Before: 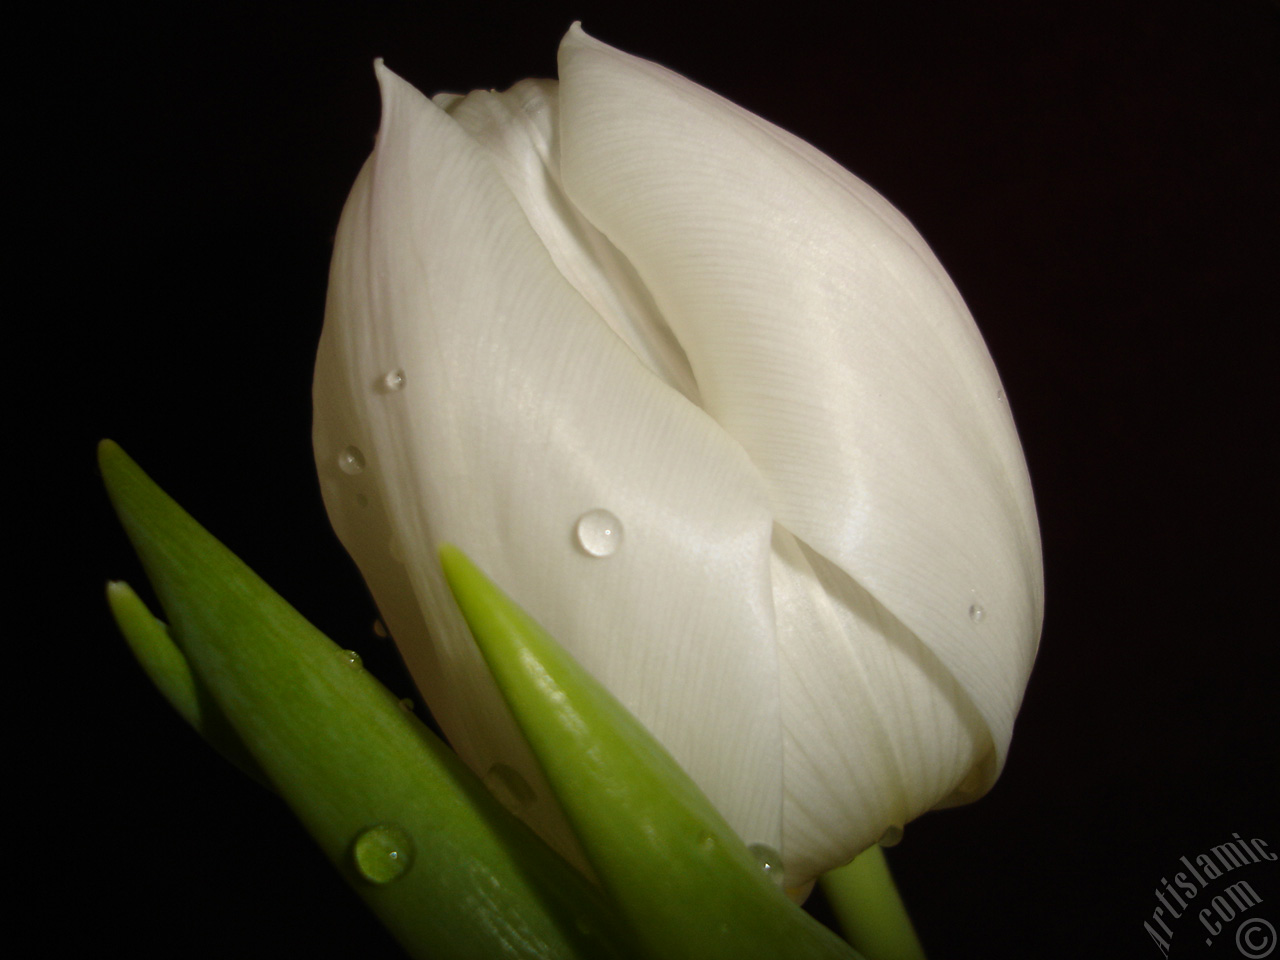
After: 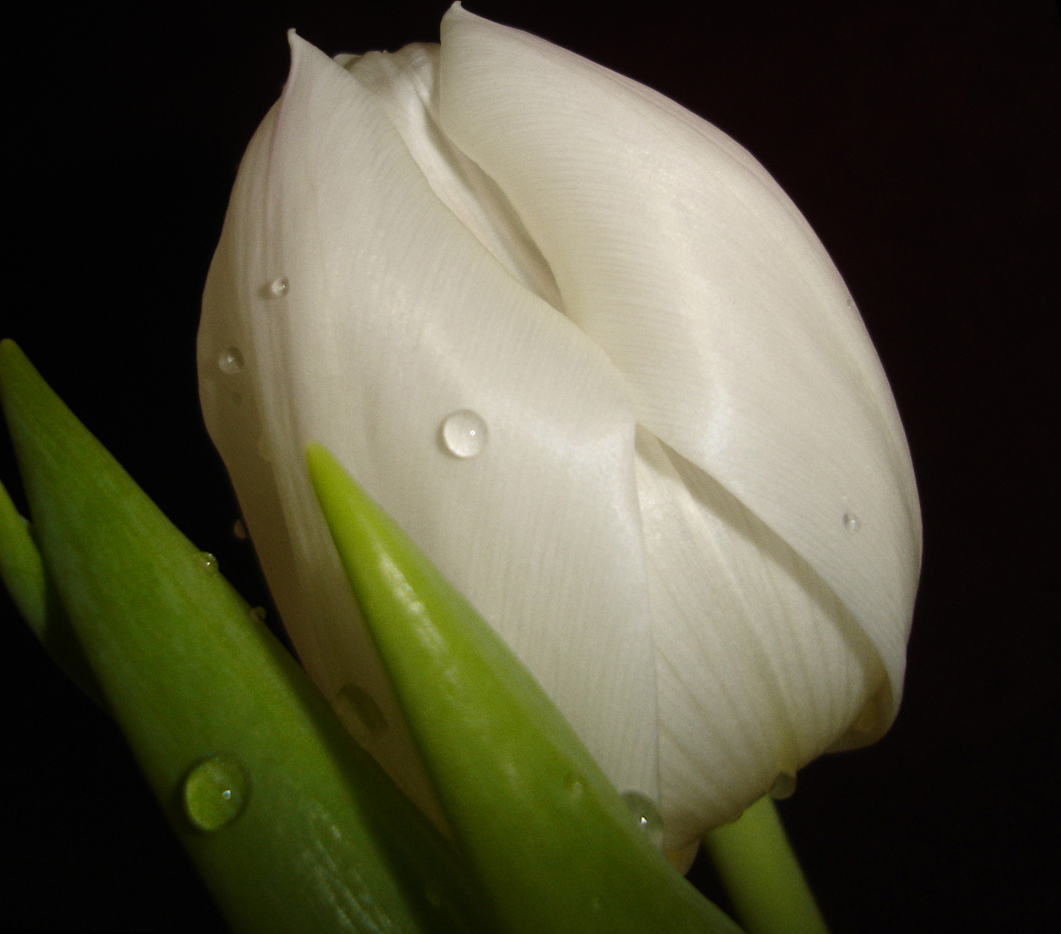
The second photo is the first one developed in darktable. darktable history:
rotate and perspective: rotation 0.72°, lens shift (vertical) -0.352, lens shift (horizontal) -0.051, crop left 0.152, crop right 0.859, crop top 0.019, crop bottom 0.964
grain: coarseness 0.09 ISO, strength 10%
